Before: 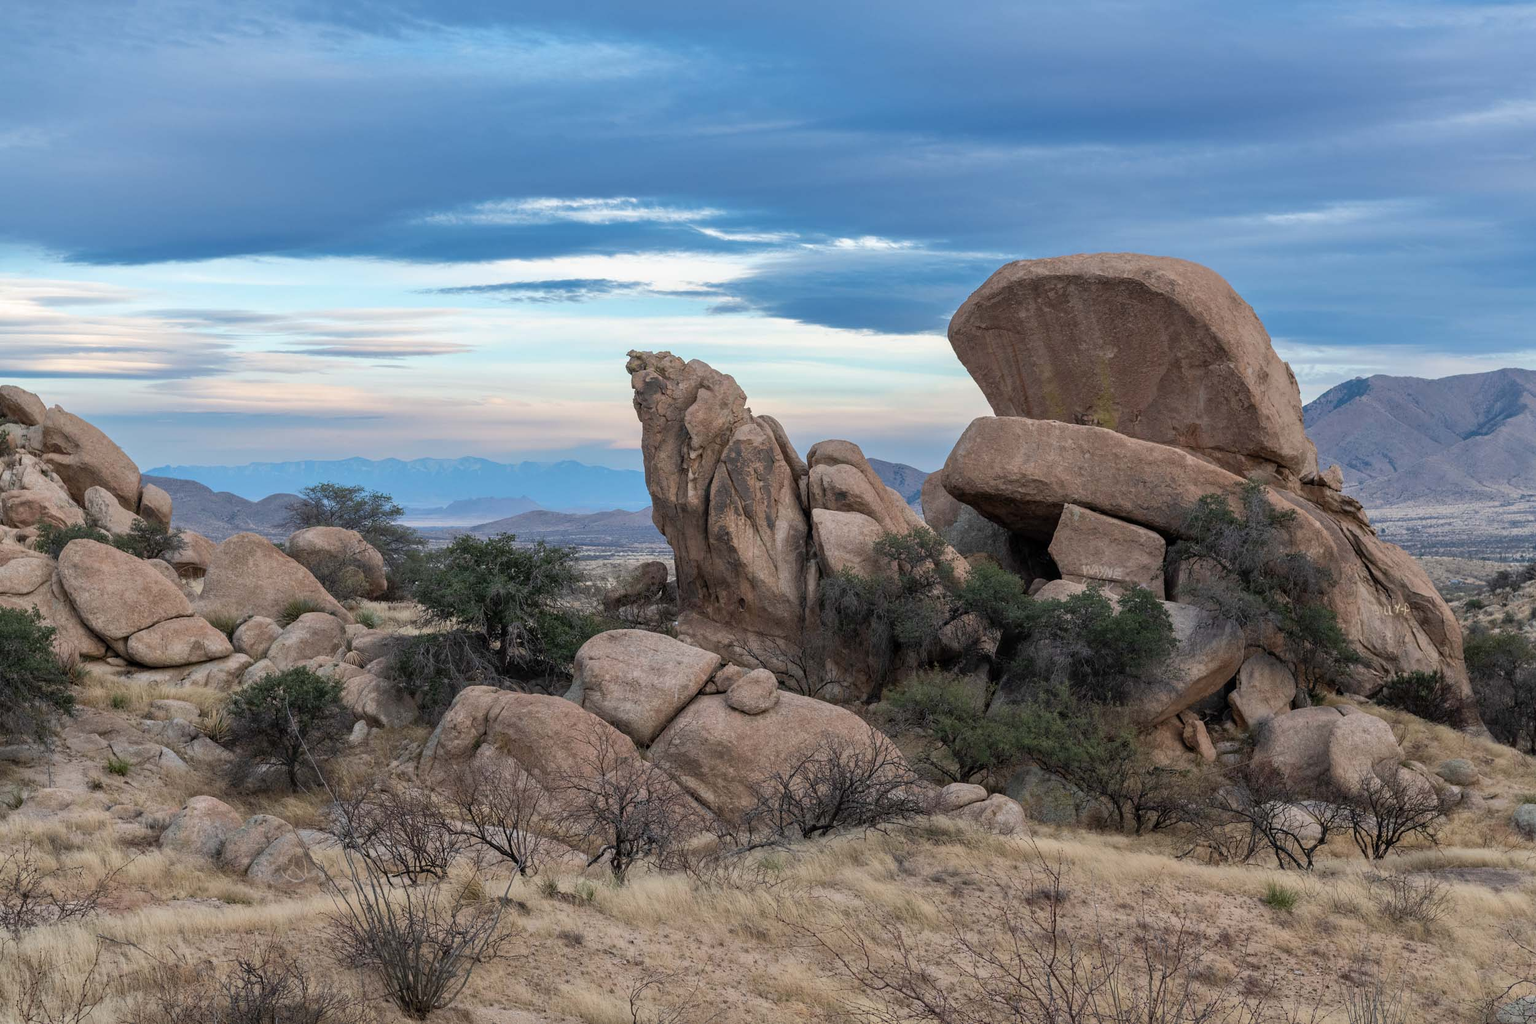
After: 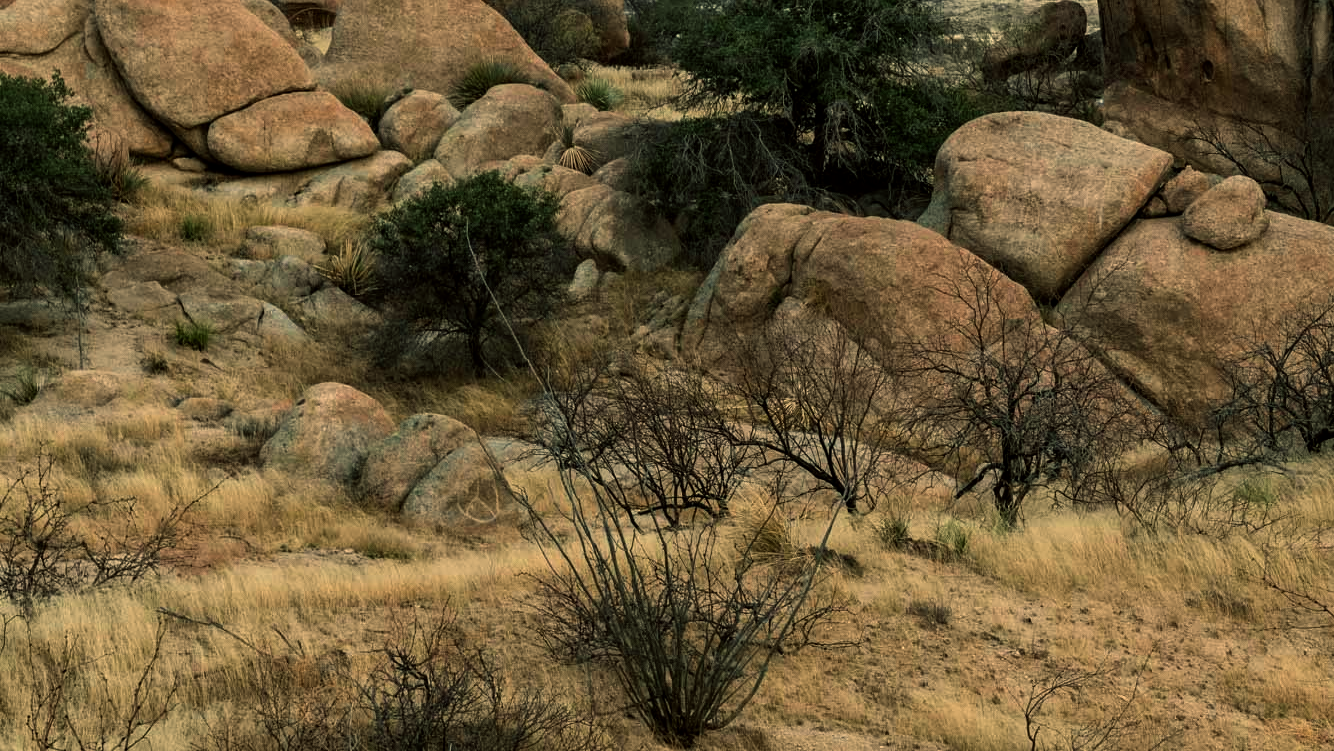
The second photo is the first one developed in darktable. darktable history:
crop and rotate: top 54.778%, right 46.61%, bottom 0.159%
color balance: mode lift, gamma, gain (sRGB), lift [1.014, 0.966, 0.918, 0.87], gamma [0.86, 0.734, 0.918, 0.976], gain [1.063, 1.13, 1.063, 0.86]
